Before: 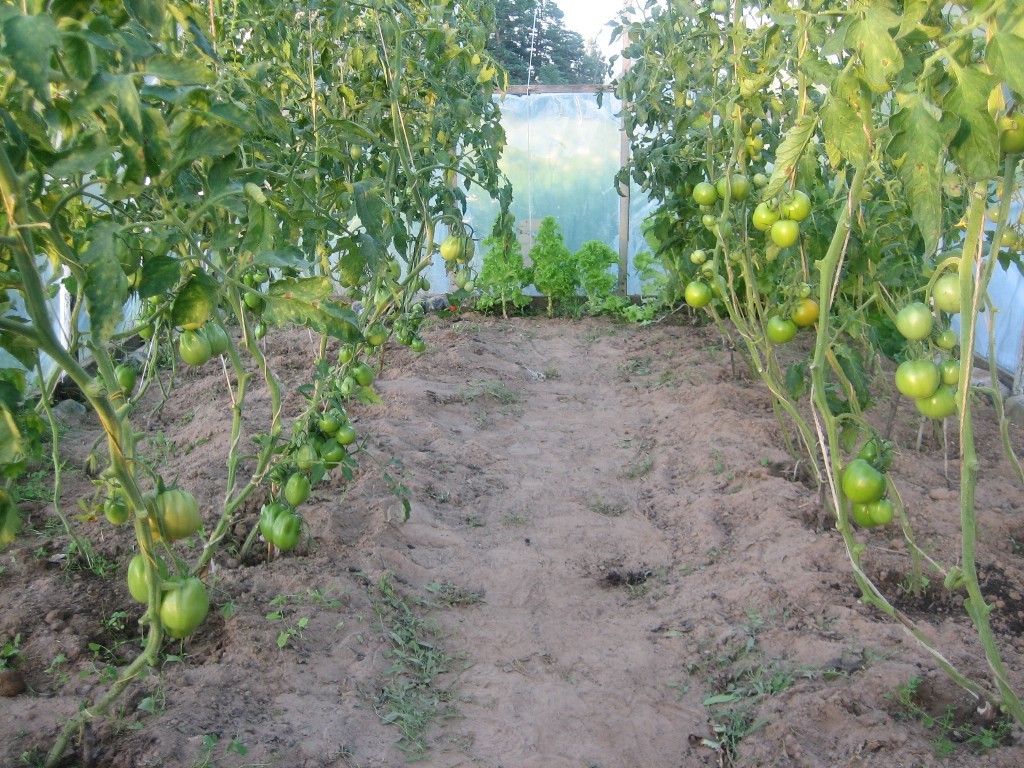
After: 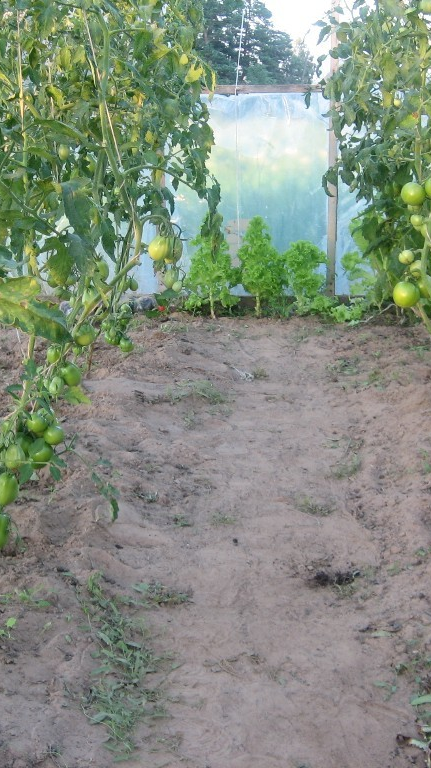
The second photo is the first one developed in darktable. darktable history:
crop: left 28.529%, right 29.305%
